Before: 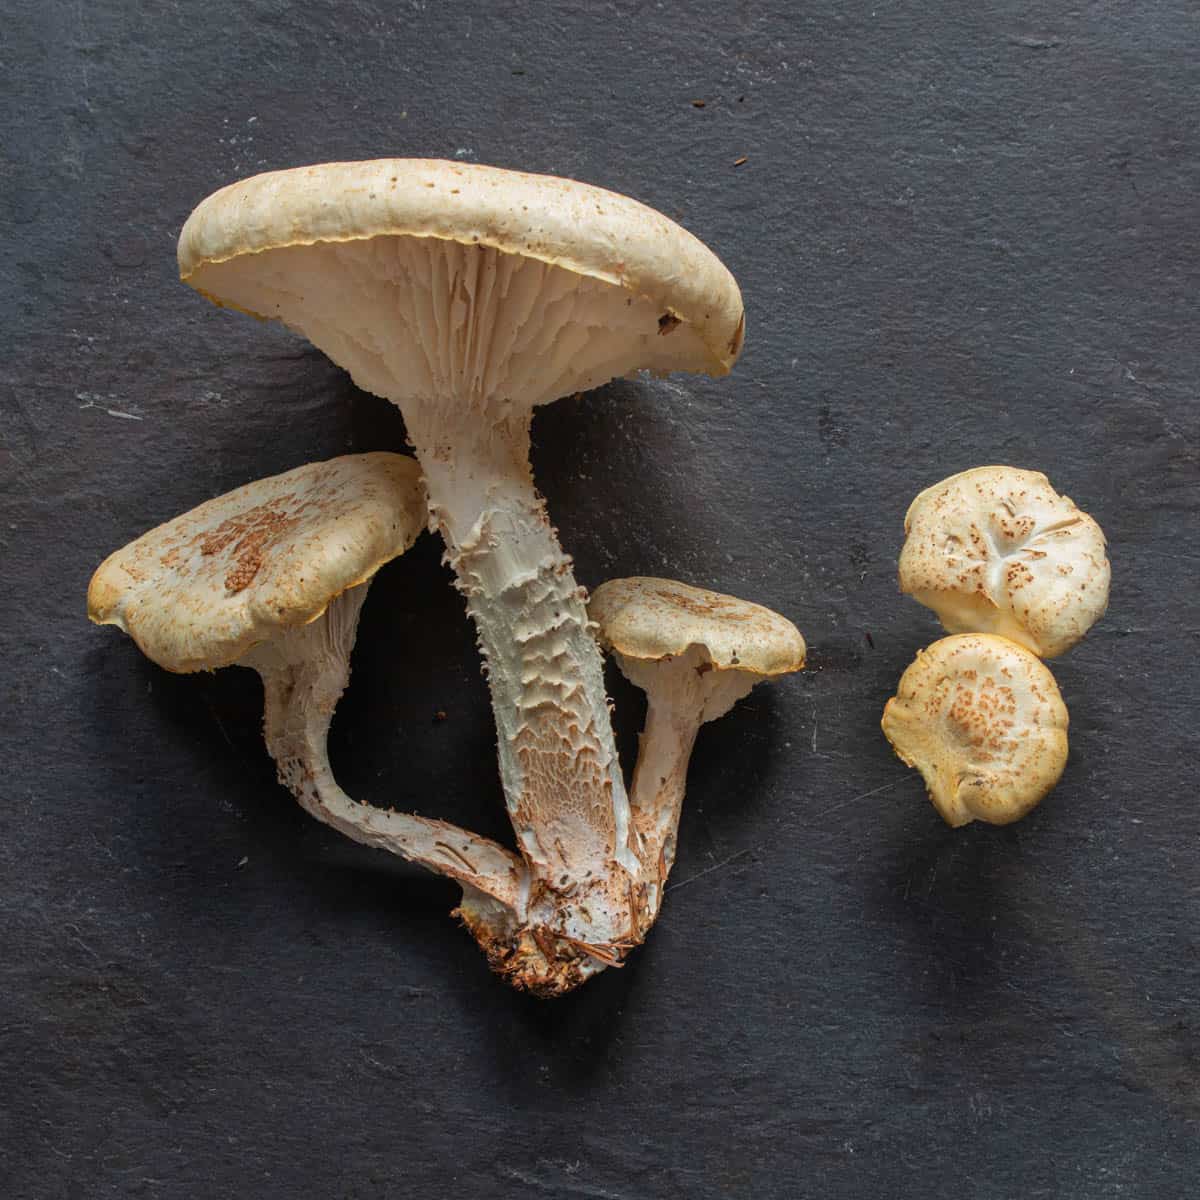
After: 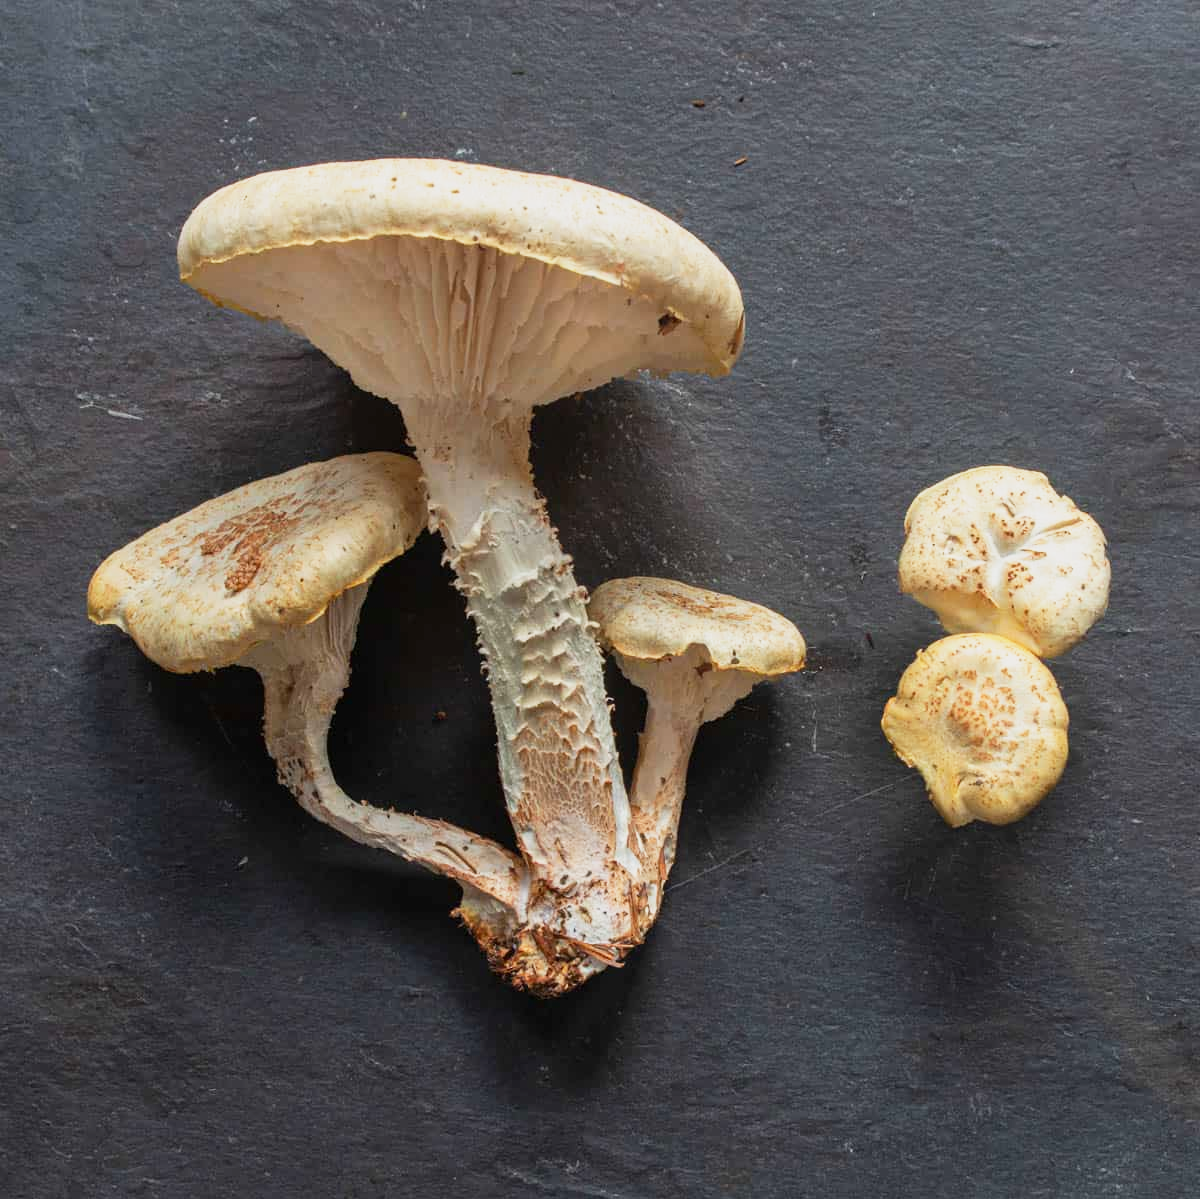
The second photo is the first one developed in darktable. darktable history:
base curve: curves: ch0 [(0, 0) (0.088, 0.125) (0.176, 0.251) (0.354, 0.501) (0.613, 0.749) (1, 0.877)], preserve colors none
crop: bottom 0.077%
